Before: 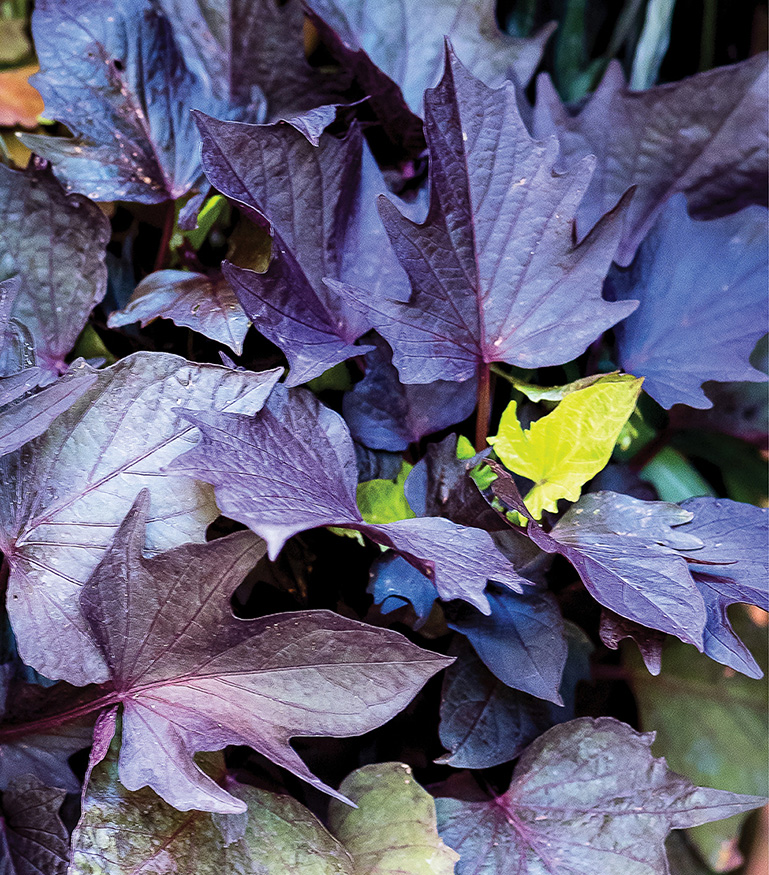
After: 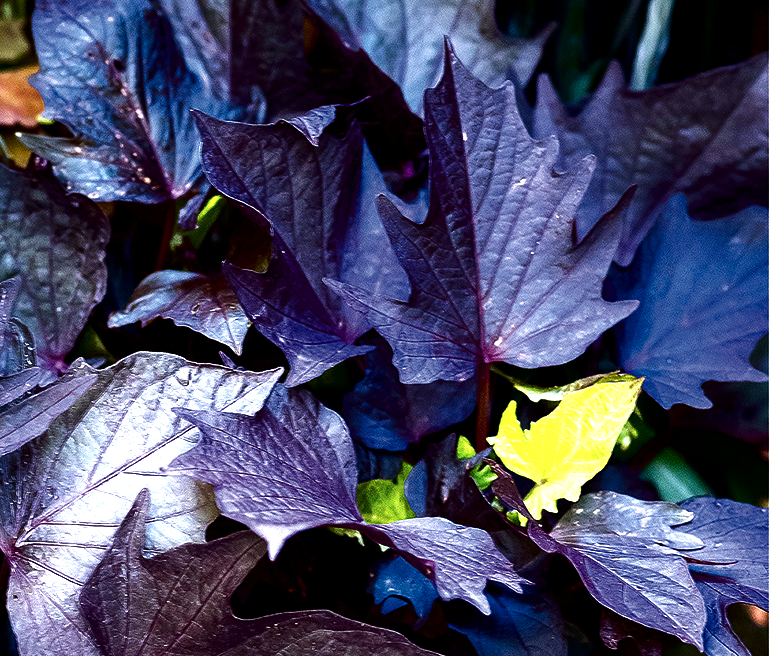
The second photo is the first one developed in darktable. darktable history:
contrast brightness saturation: brightness -0.517
crop: bottom 24.98%
tone equalizer: -8 EV -0.781 EV, -7 EV -0.71 EV, -6 EV -0.581 EV, -5 EV -0.401 EV, -3 EV 0.377 EV, -2 EV 0.6 EV, -1 EV 0.675 EV, +0 EV 0.726 EV, mask exposure compensation -0.51 EV
